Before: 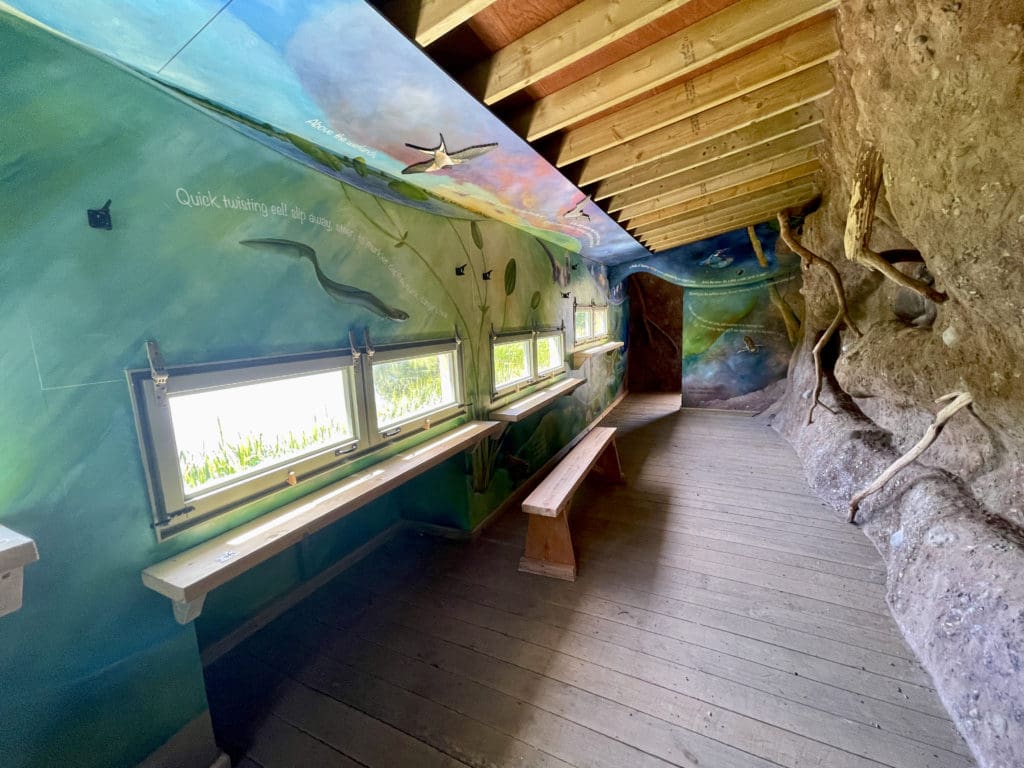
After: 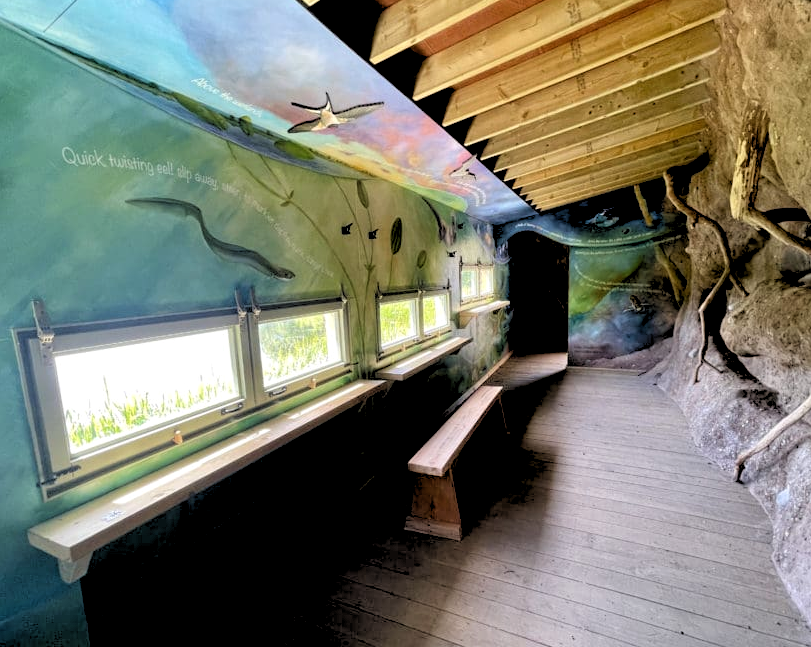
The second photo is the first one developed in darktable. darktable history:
crop: left 11.225%, top 5.381%, right 9.565%, bottom 10.314%
rgb levels: levels [[0.029, 0.461, 0.922], [0, 0.5, 1], [0, 0.5, 1]]
